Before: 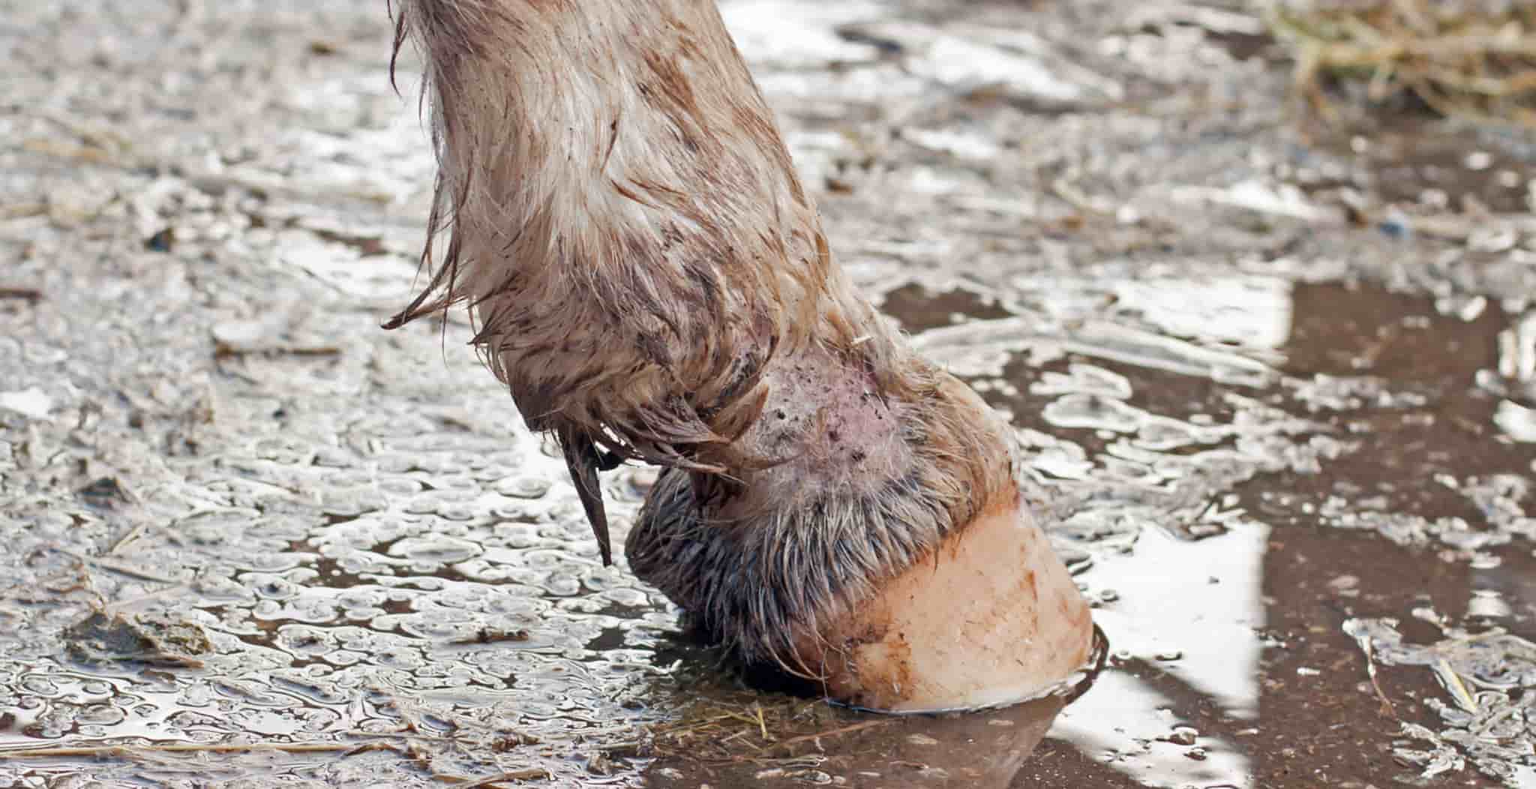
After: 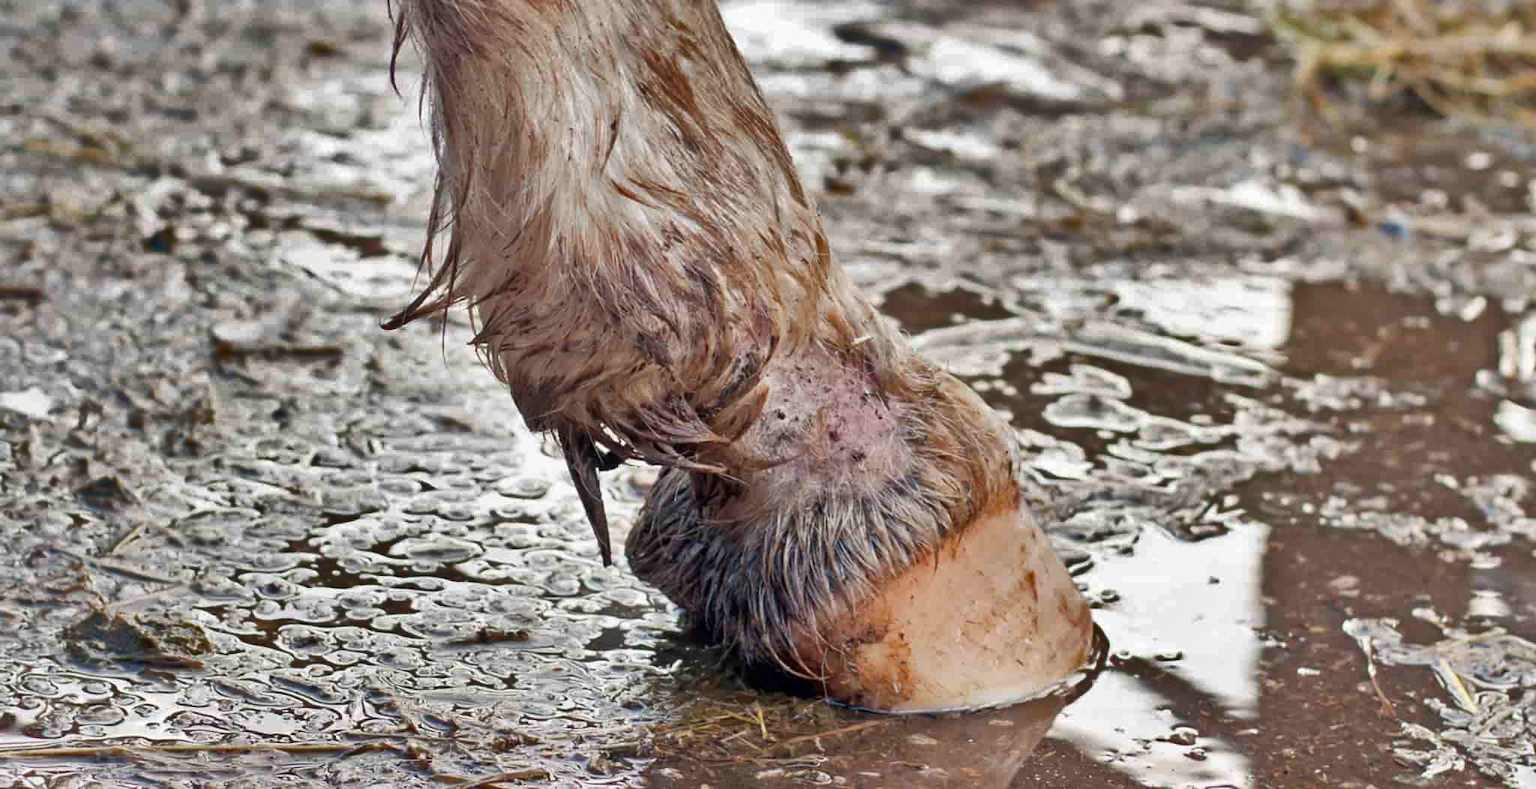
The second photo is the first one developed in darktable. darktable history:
contrast brightness saturation: contrast 0.039, saturation 0.155
shadows and highlights: shadows 24.41, highlights -80.12, soften with gaussian
